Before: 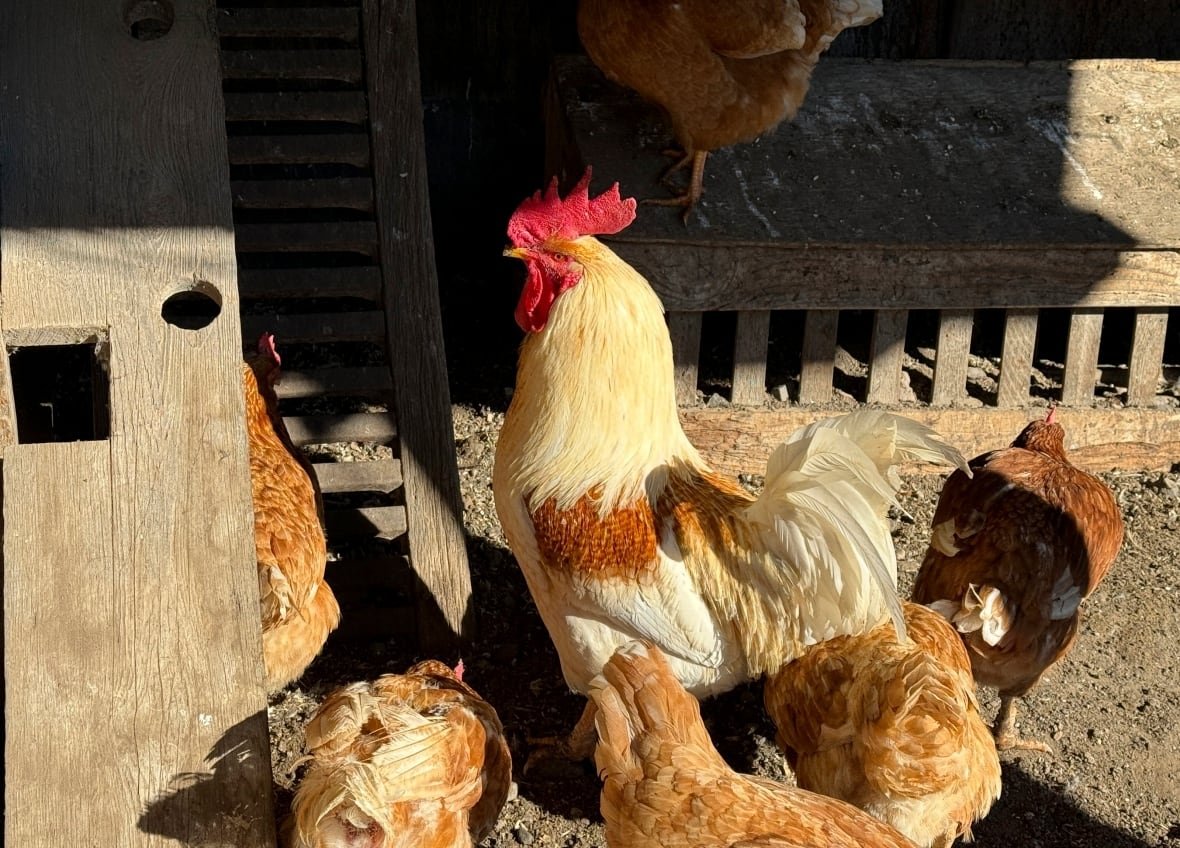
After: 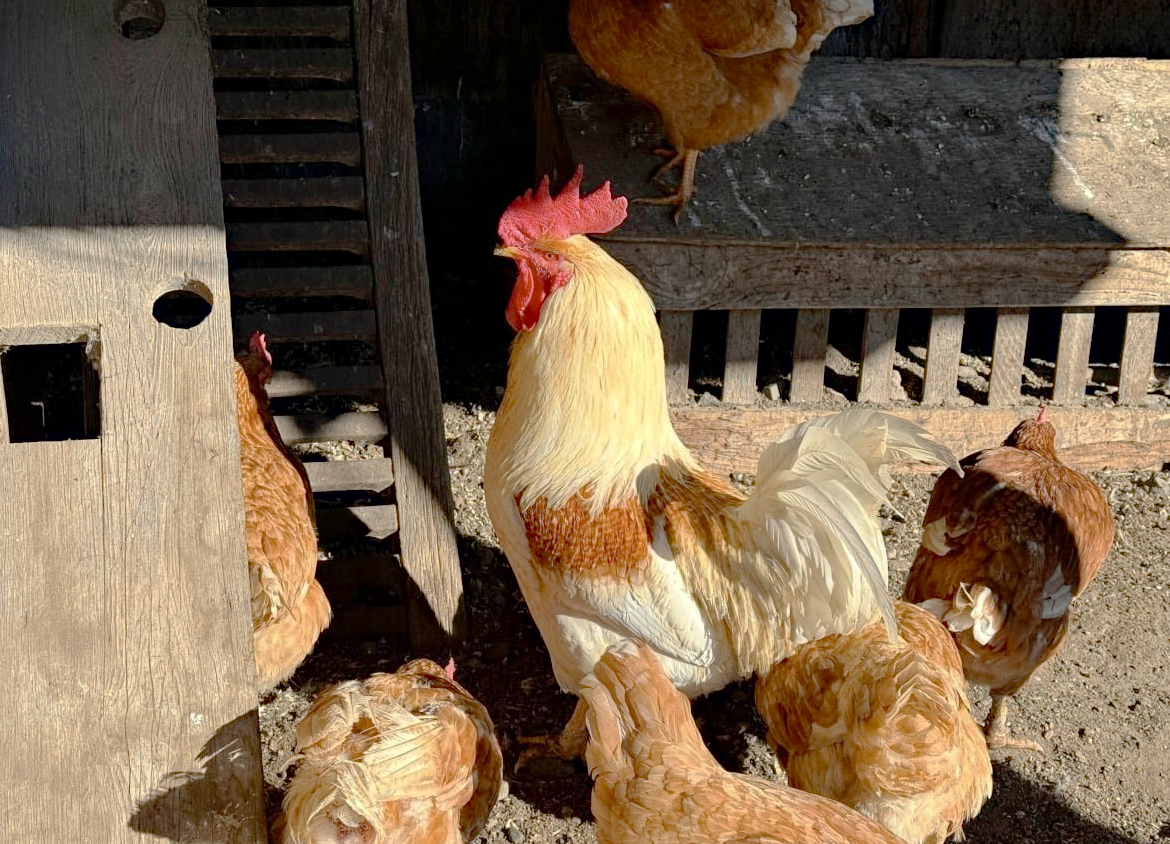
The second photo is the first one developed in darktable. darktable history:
crop and rotate: left 0.801%, top 0.144%, bottom 0.24%
contrast brightness saturation: contrast 0.074
haze removal: compatibility mode true, adaptive false
tone curve: curves: ch0 [(0, 0) (0.004, 0.008) (0.077, 0.156) (0.169, 0.29) (0.774, 0.774) (1, 1)], preserve colors none
